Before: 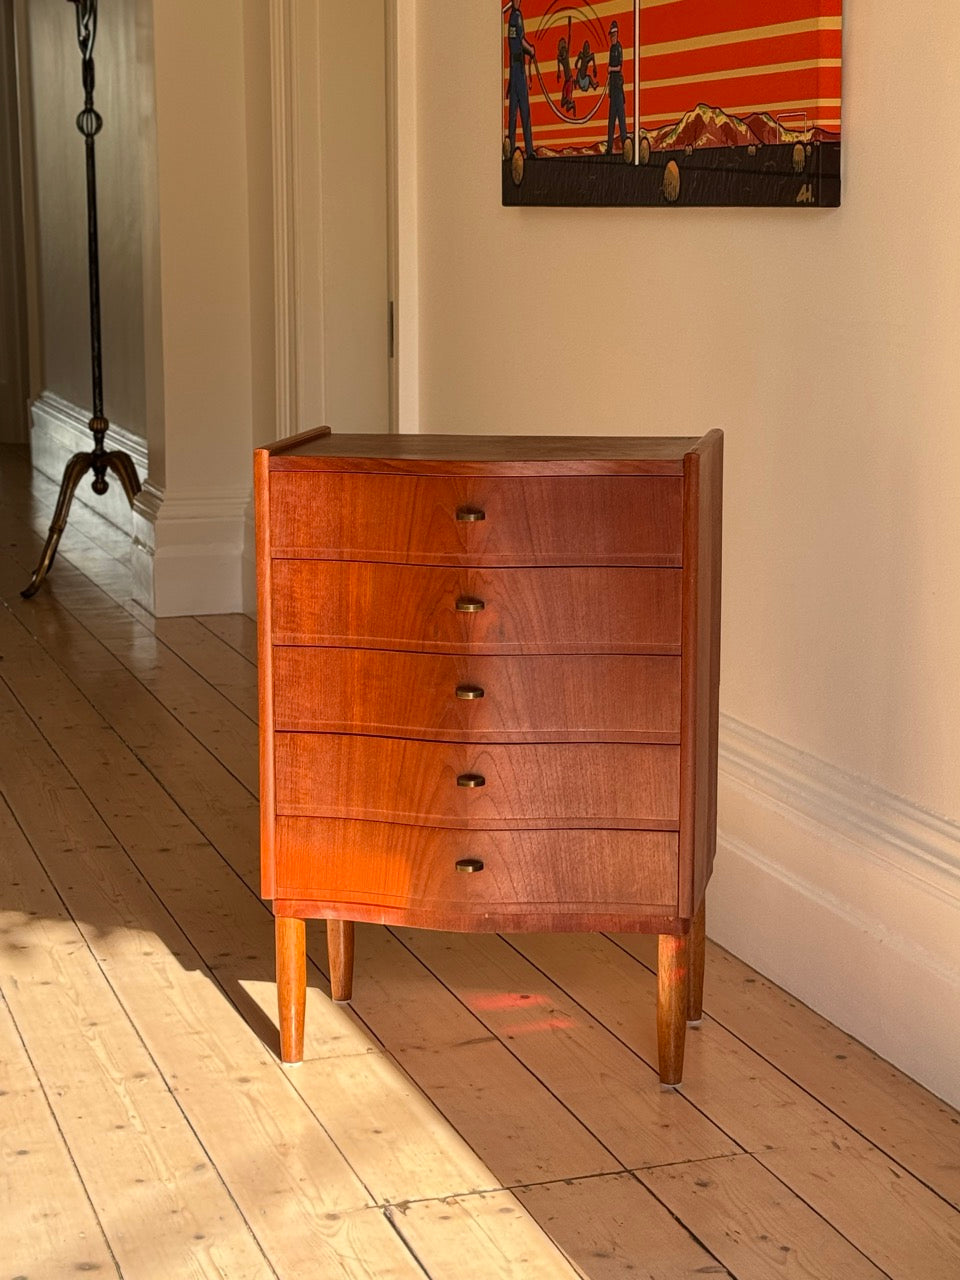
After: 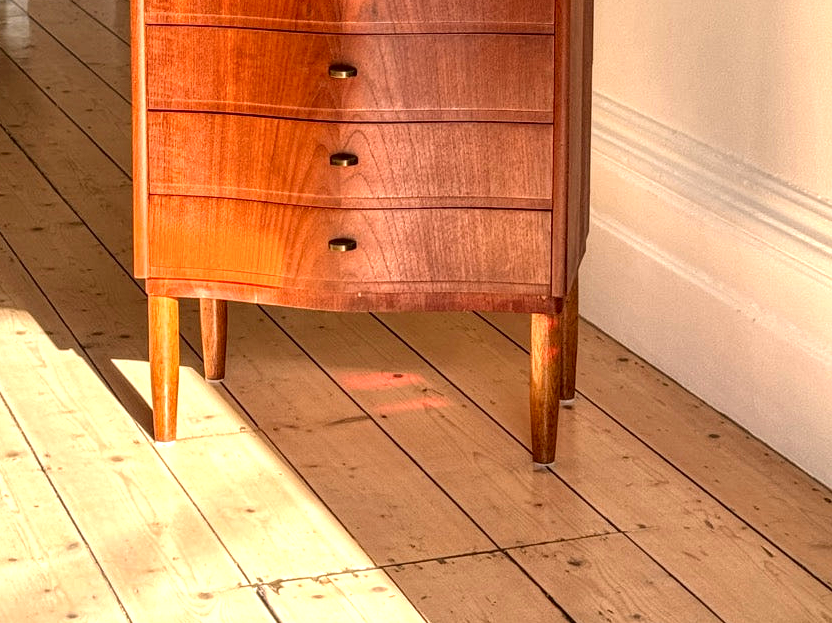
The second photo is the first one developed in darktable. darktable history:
local contrast: detail 150%
exposure: exposure 0.6 EV, compensate highlight preservation false
crop and rotate: left 13.258%, top 48.584%, bottom 2.727%
